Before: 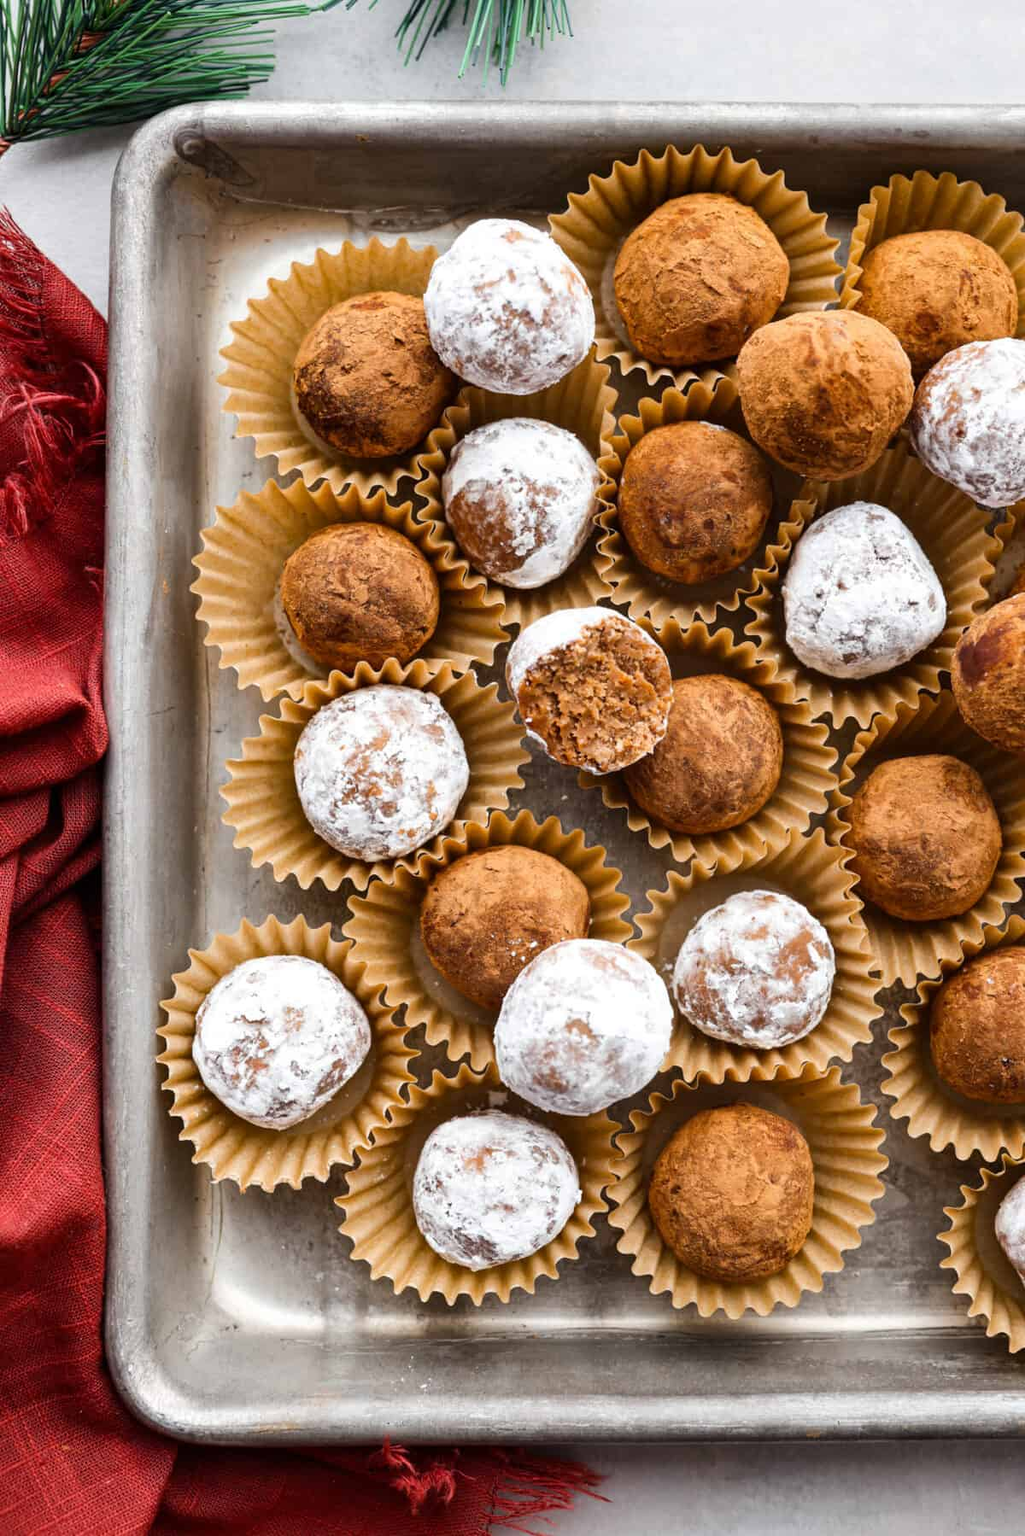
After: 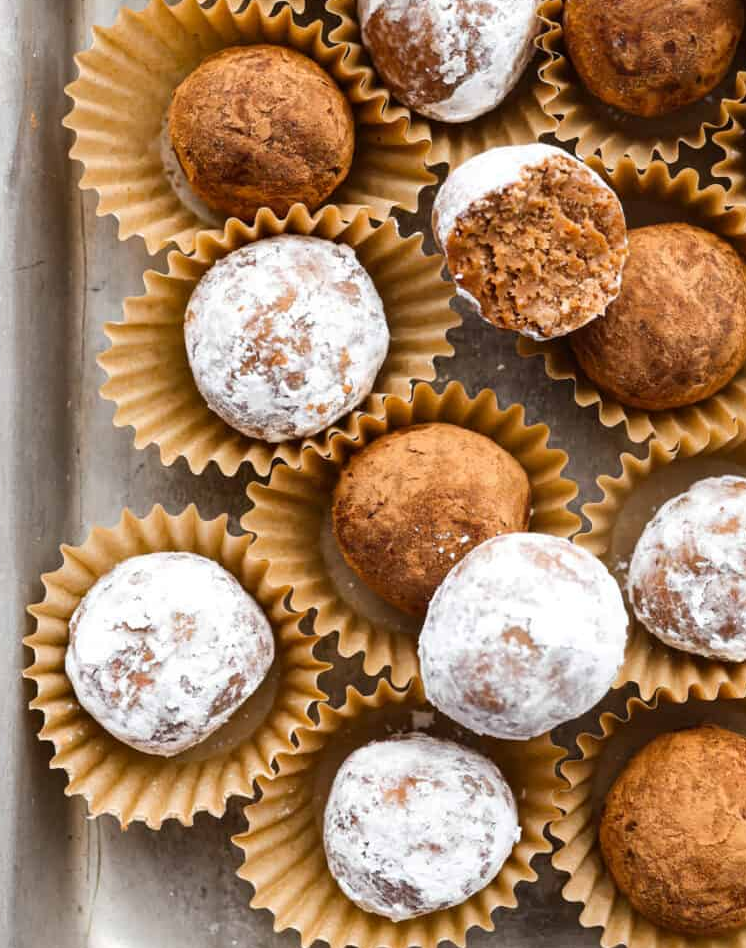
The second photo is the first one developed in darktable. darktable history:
exposure: compensate exposure bias true, compensate highlight preservation false
crop: left 13.377%, top 31.55%, right 24.422%, bottom 15.707%
